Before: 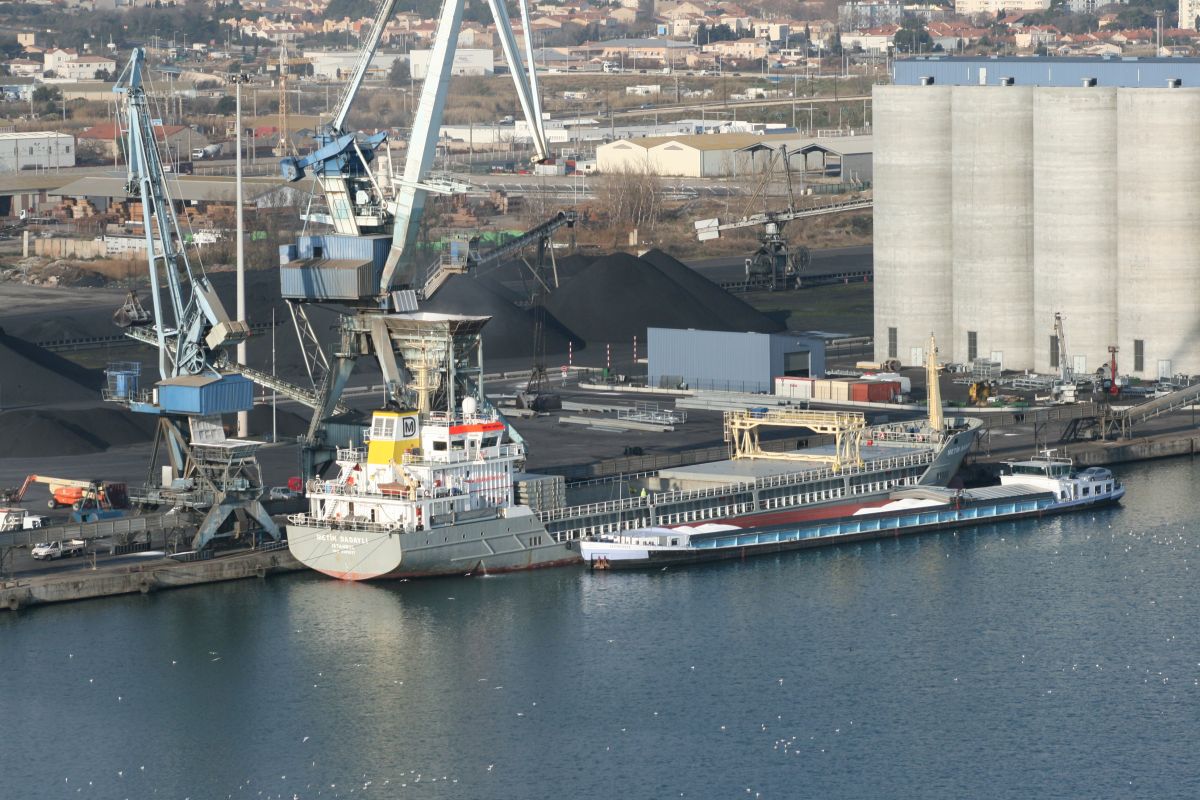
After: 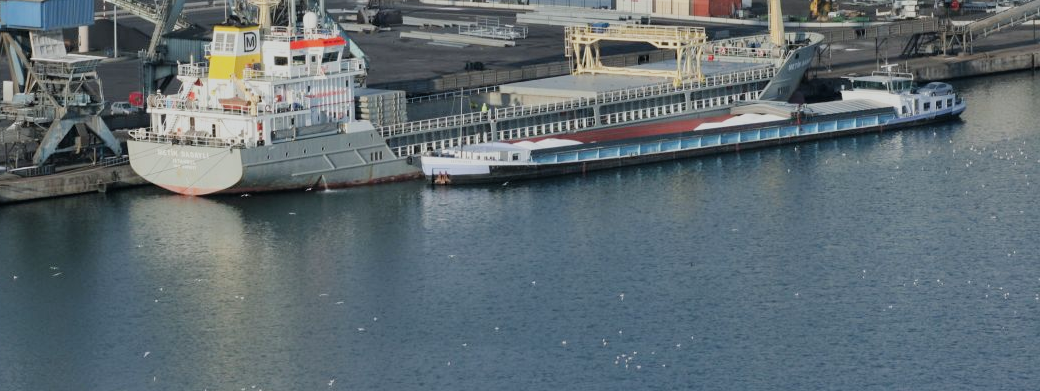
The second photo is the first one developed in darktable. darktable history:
crop and rotate: left 13.306%, top 48.129%, bottom 2.928%
white balance: red 0.986, blue 1.01
filmic rgb: black relative exposure -7.65 EV, white relative exposure 4.56 EV, hardness 3.61
